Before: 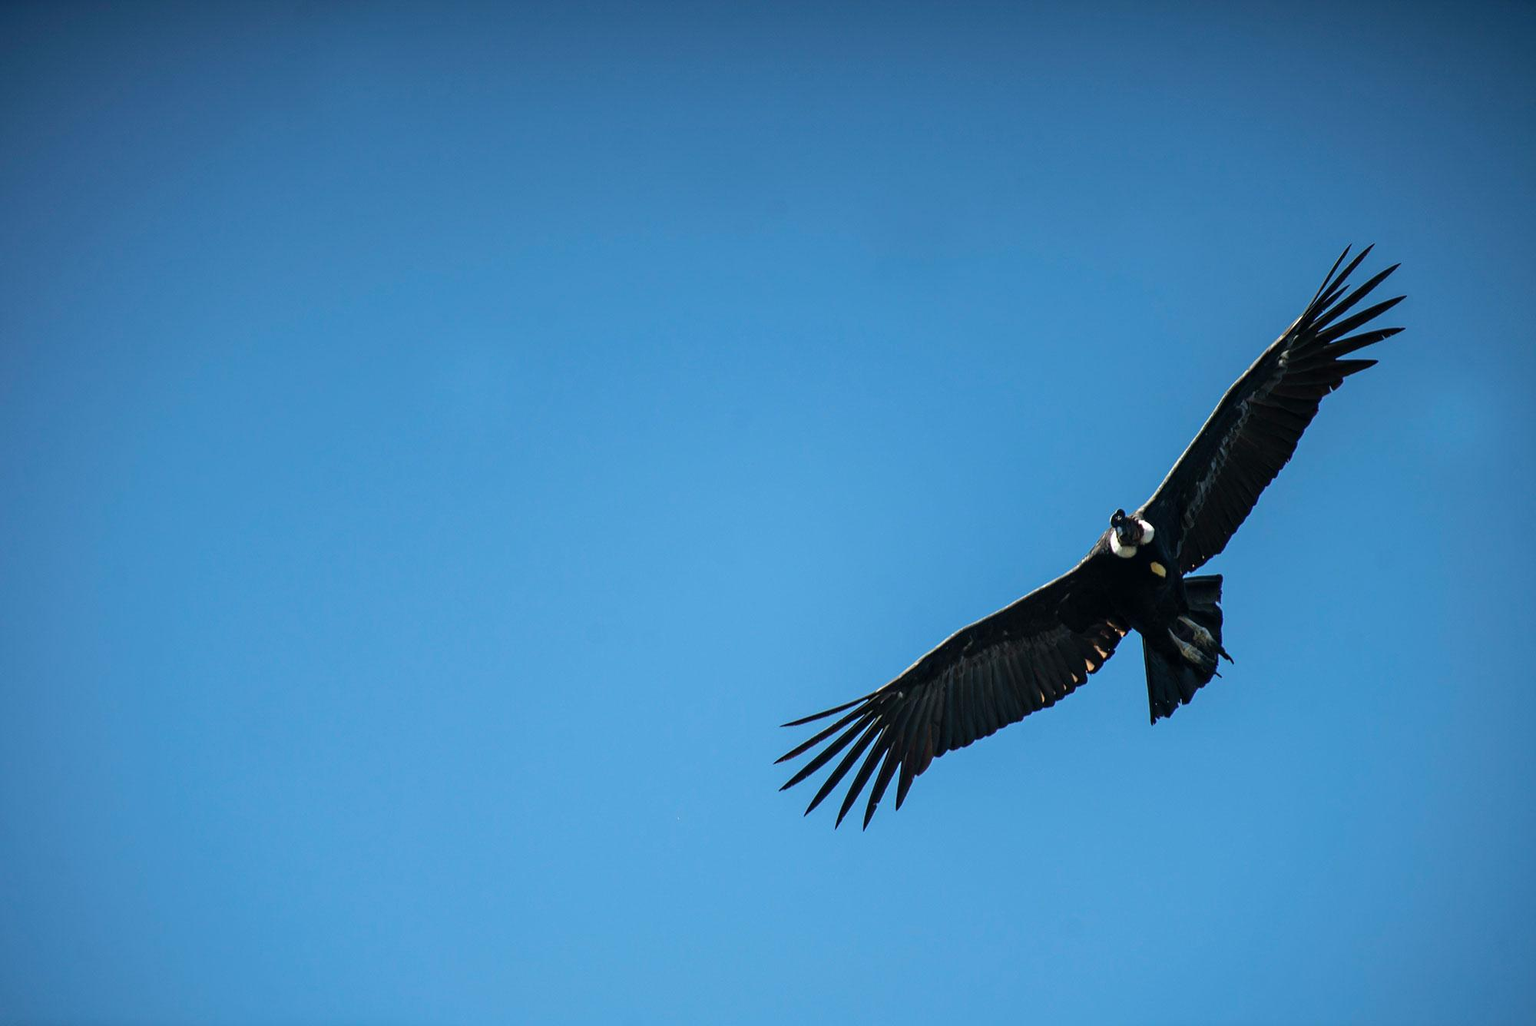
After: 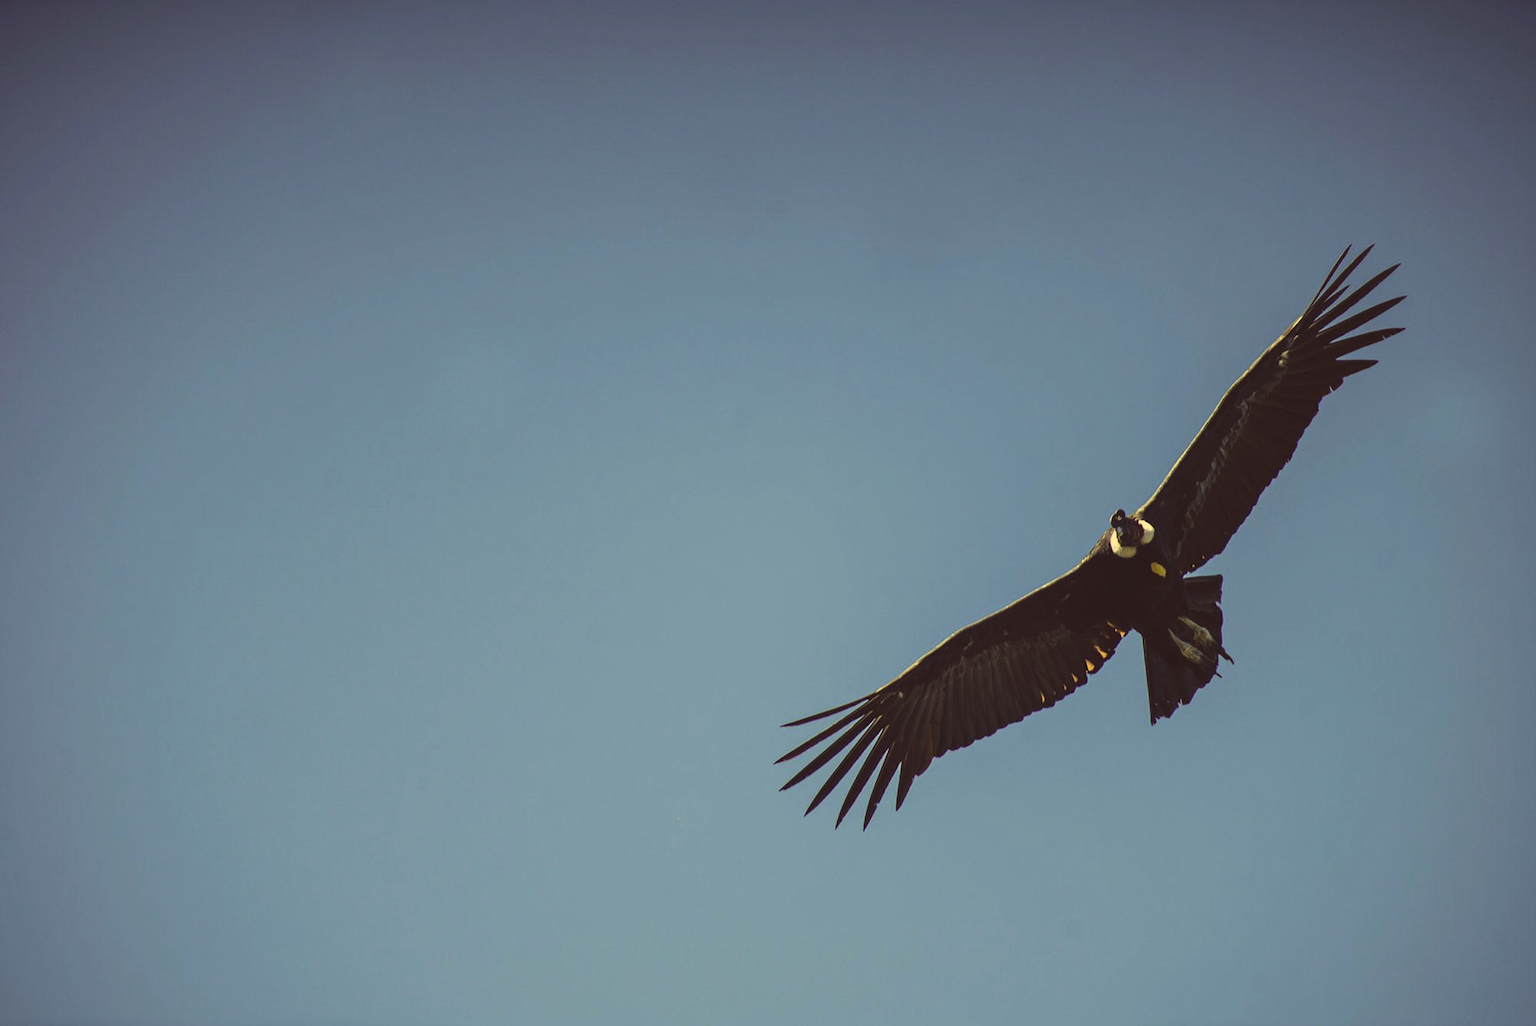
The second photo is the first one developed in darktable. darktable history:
exposure: black level correction -0.014, exposure -0.193 EV, compensate highlight preservation false
color correction: highlights a* -0.482, highlights b* 40, shadows a* 9.8, shadows b* -0.161
